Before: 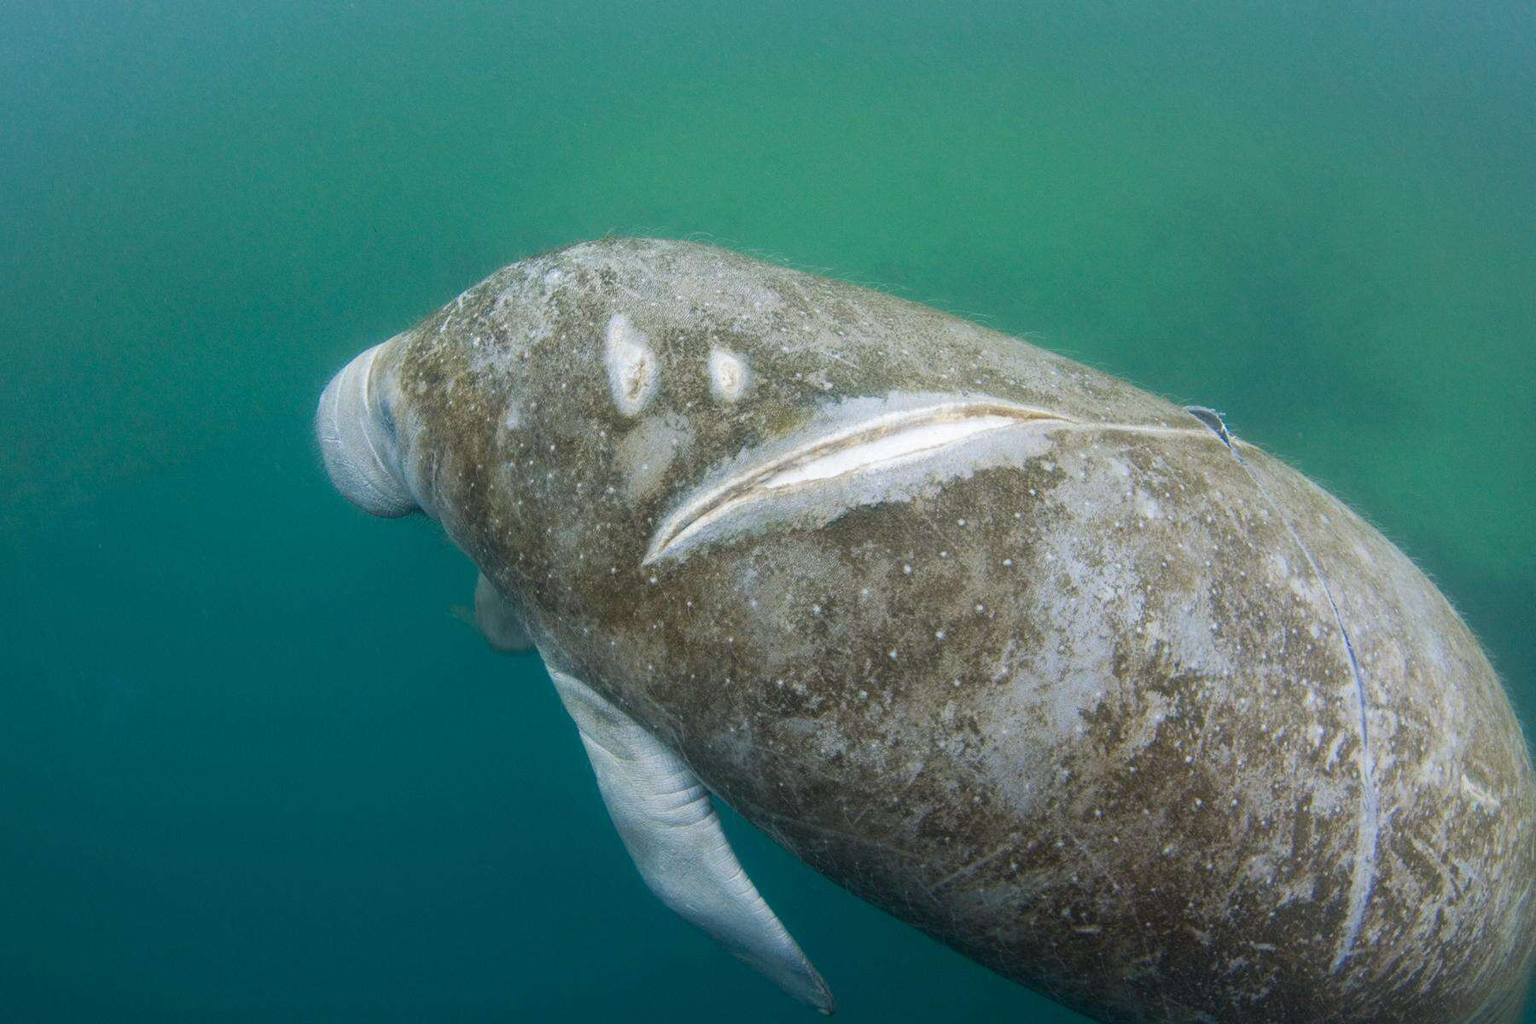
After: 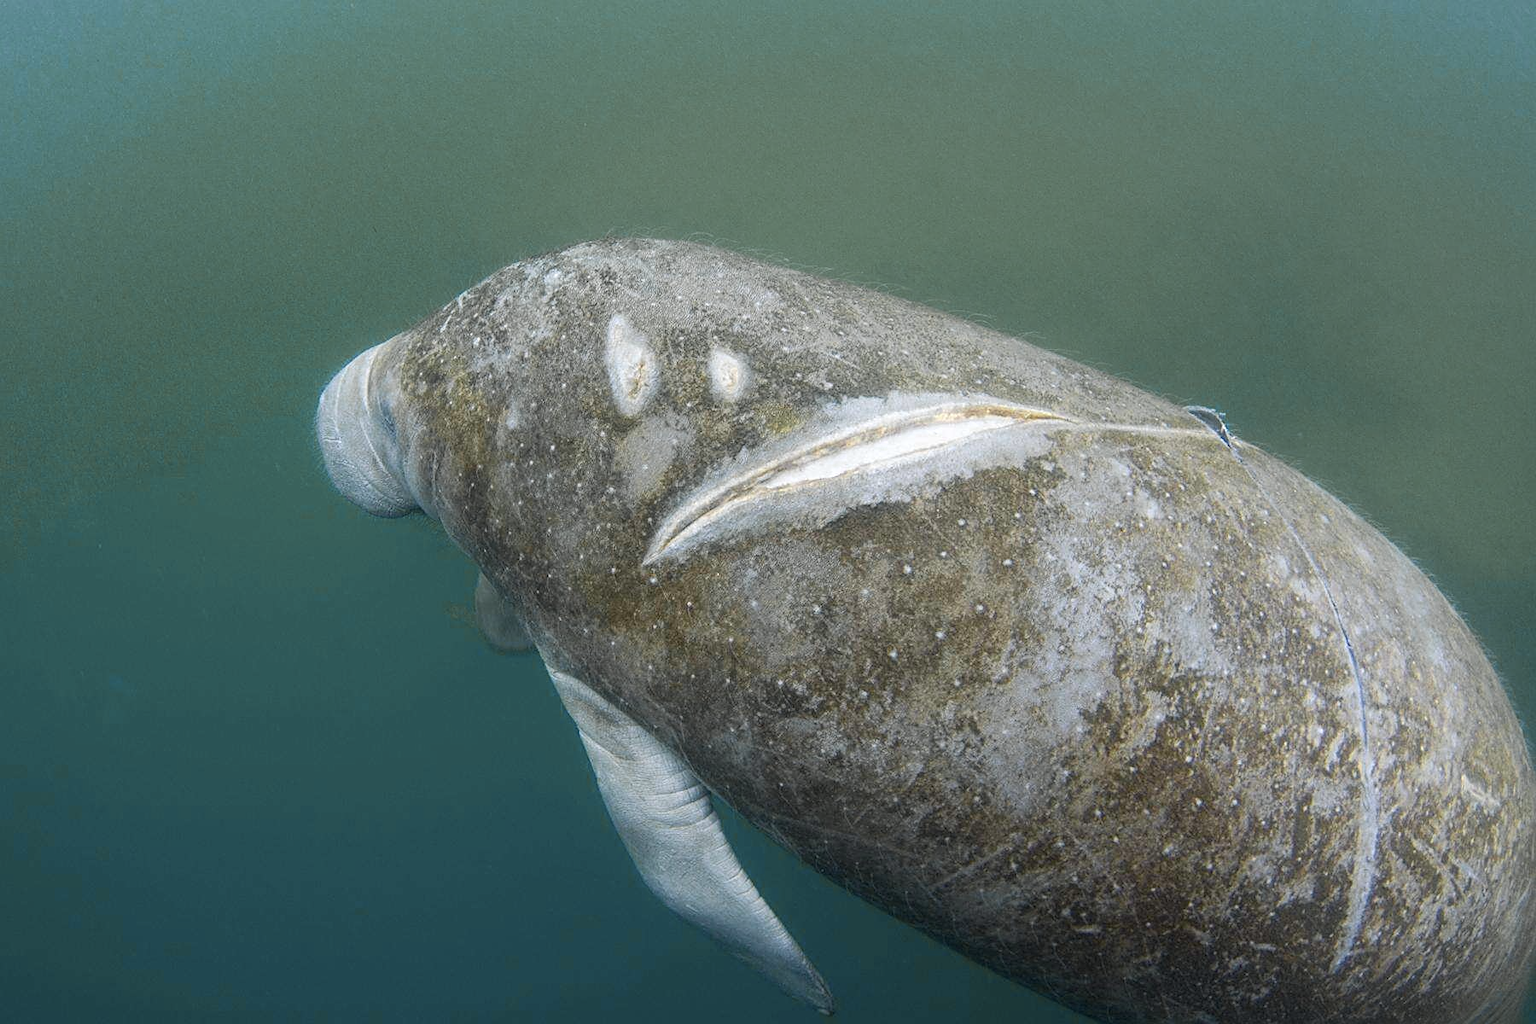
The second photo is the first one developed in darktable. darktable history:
sharpen: on, module defaults
color zones: curves: ch0 [(0.004, 0.306) (0.107, 0.448) (0.252, 0.656) (0.41, 0.398) (0.595, 0.515) (0.768, 0.628)]; ch1 [(0.07, 0.323) (0.151, 0.452) (0.252, 0.608) (0.346, 0.221) (0.463, 0.189) (0.61, 0.368) (0.735, 0.395) (0.921, 0.412)]; ch2 [(0, 0.476) (0.132, 0.512) (0.243, 0.512) (0.397, 0.48) (0.522, 0.376) (0.634, 0.536) (0.761, 0.46)]
